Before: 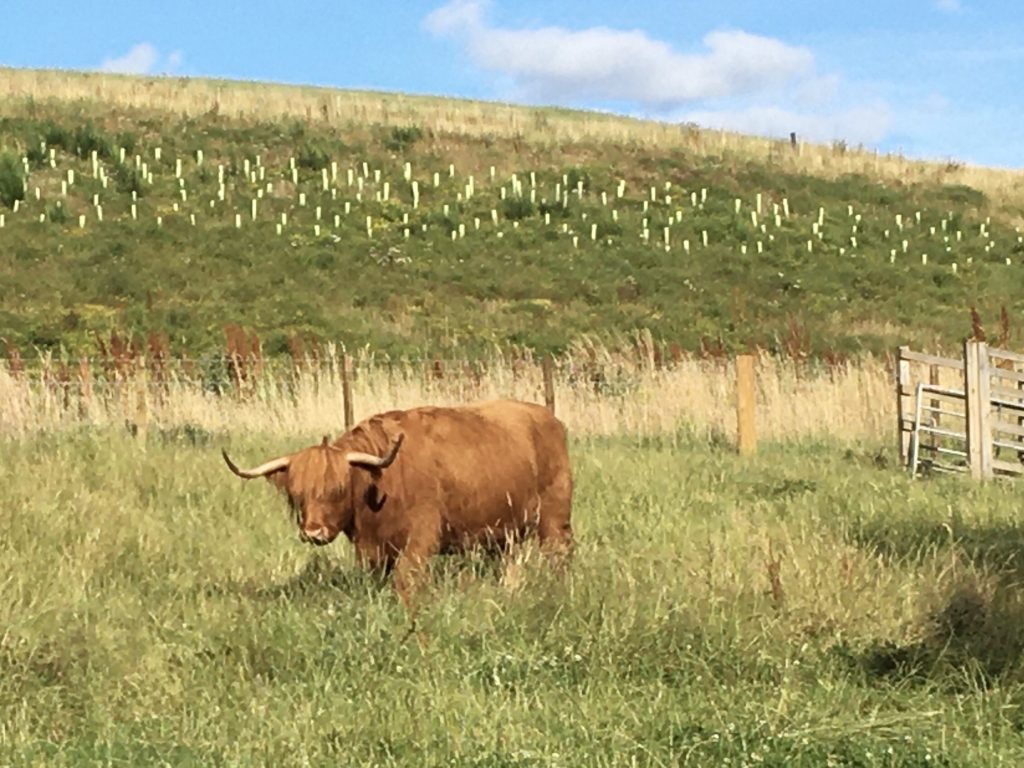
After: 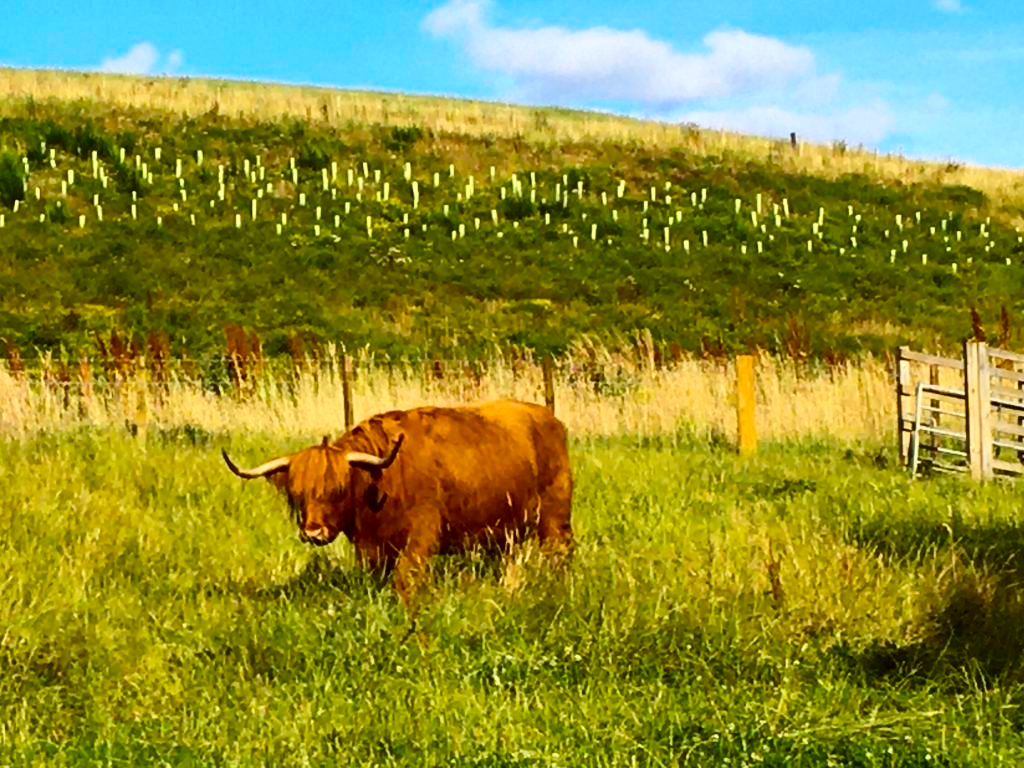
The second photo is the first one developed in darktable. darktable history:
color balance rgb: linear chroma grading › global chroma 15%, perceptual saturation grading › global saturation 30%
contrast brightness saturation: contrast 0.22, brightness -0.19, saturation 0.24
